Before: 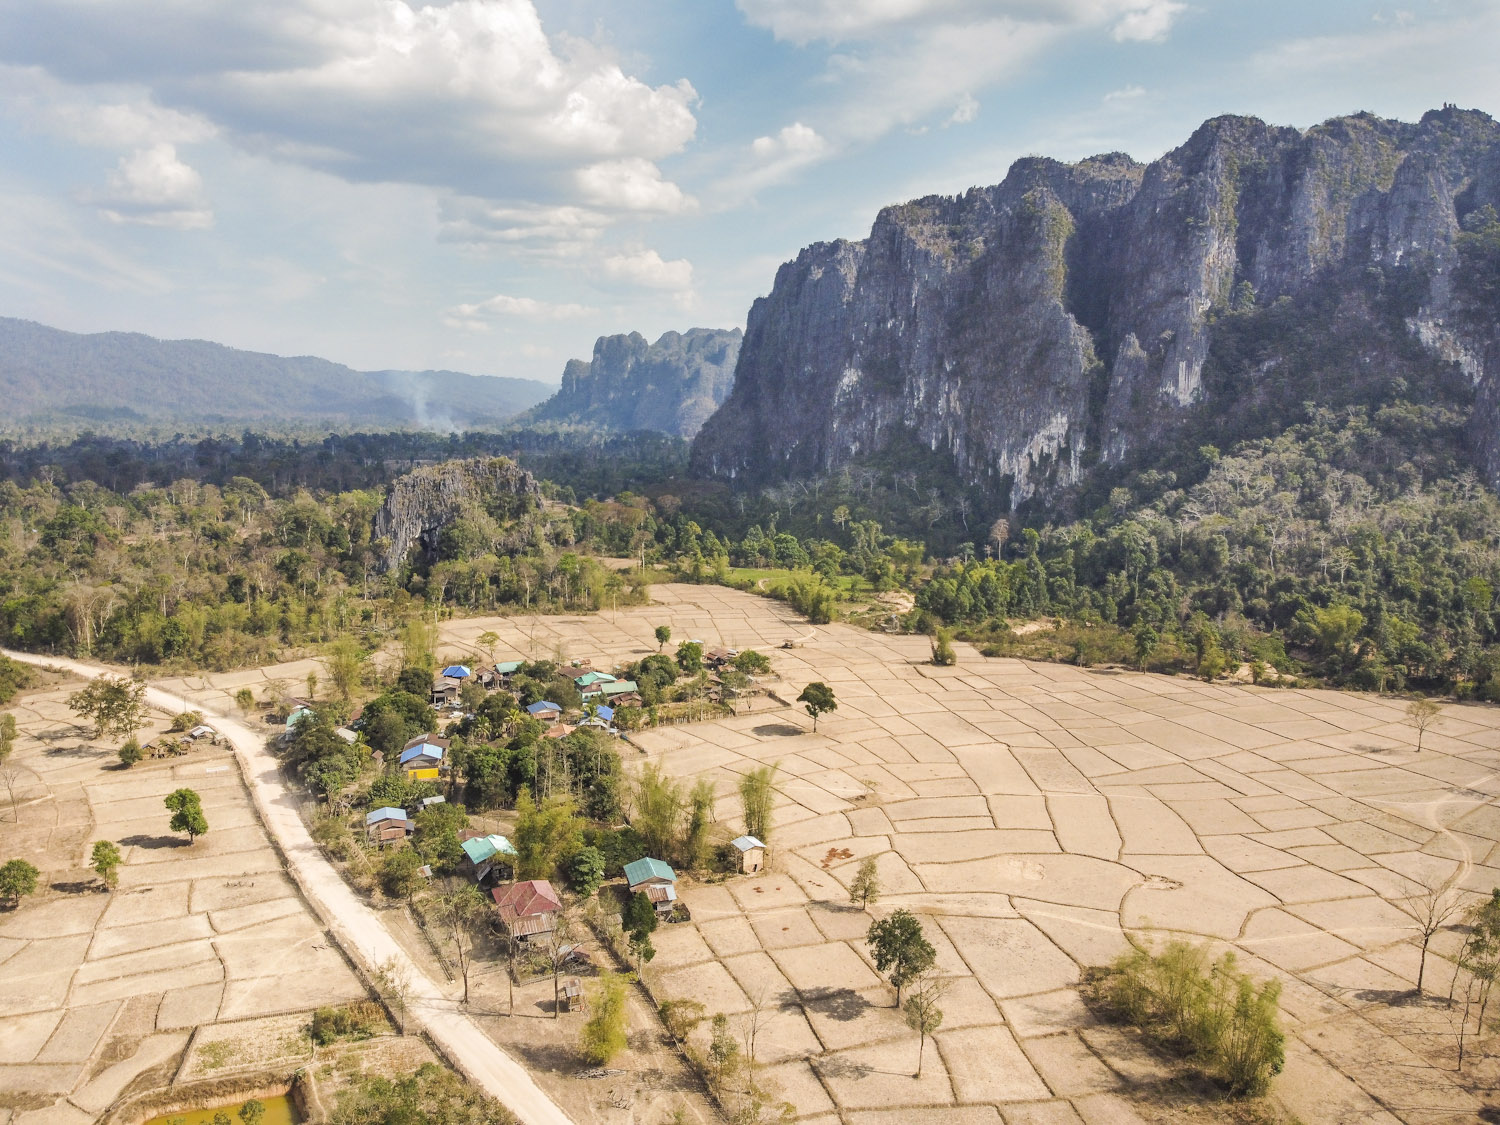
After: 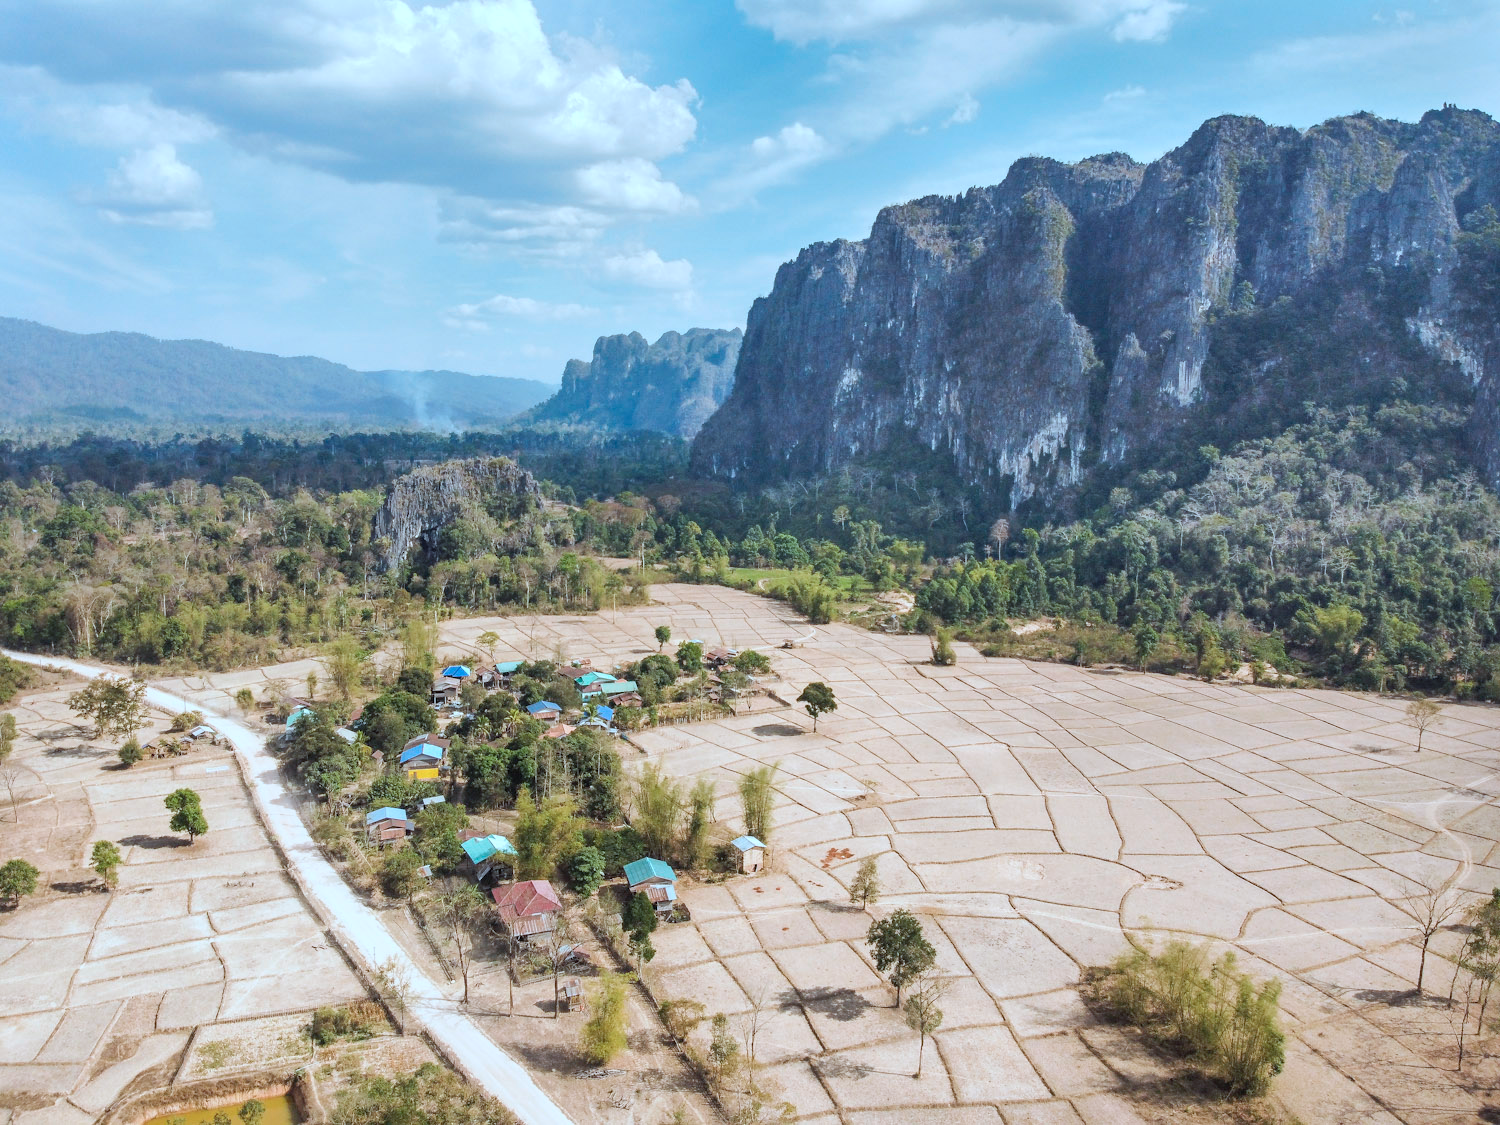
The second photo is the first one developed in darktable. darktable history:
color correction: highlights a* -9.7, highlights b* -21.96
